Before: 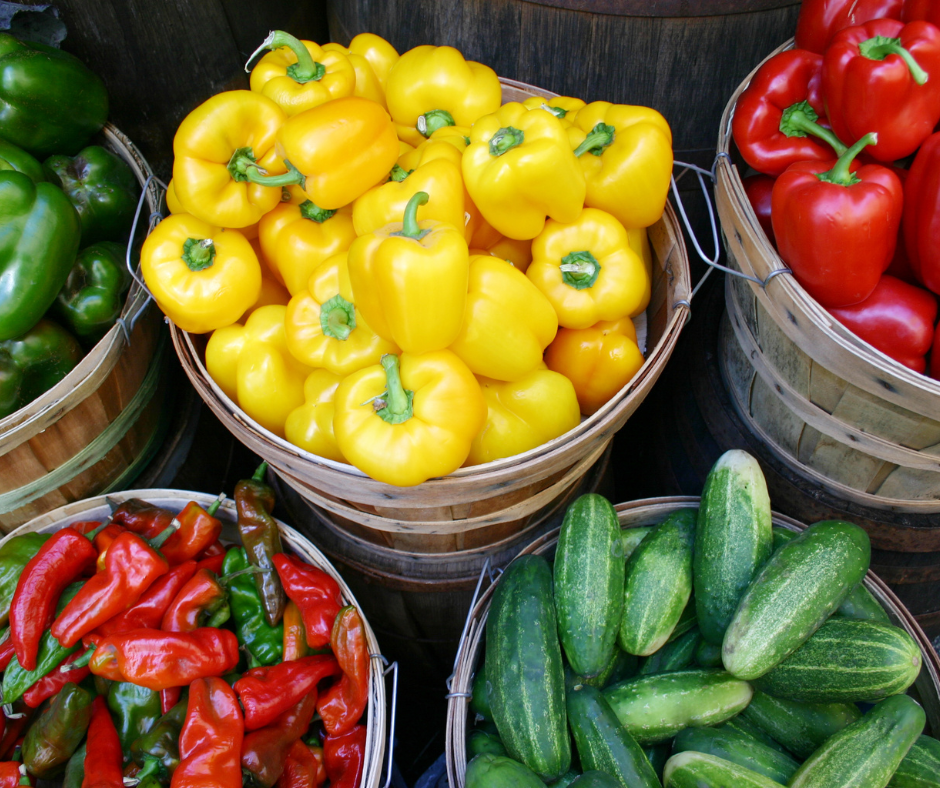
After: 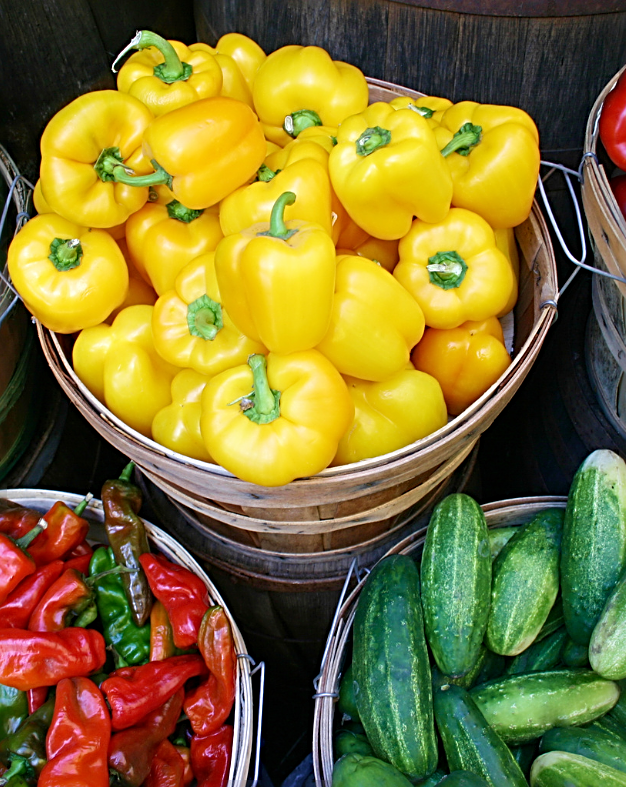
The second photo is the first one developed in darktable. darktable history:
sharpen: radius 2.701, amount 0.659
crop and rotate: left 14.295%, right 19.093%
velvia: on, module defaults
